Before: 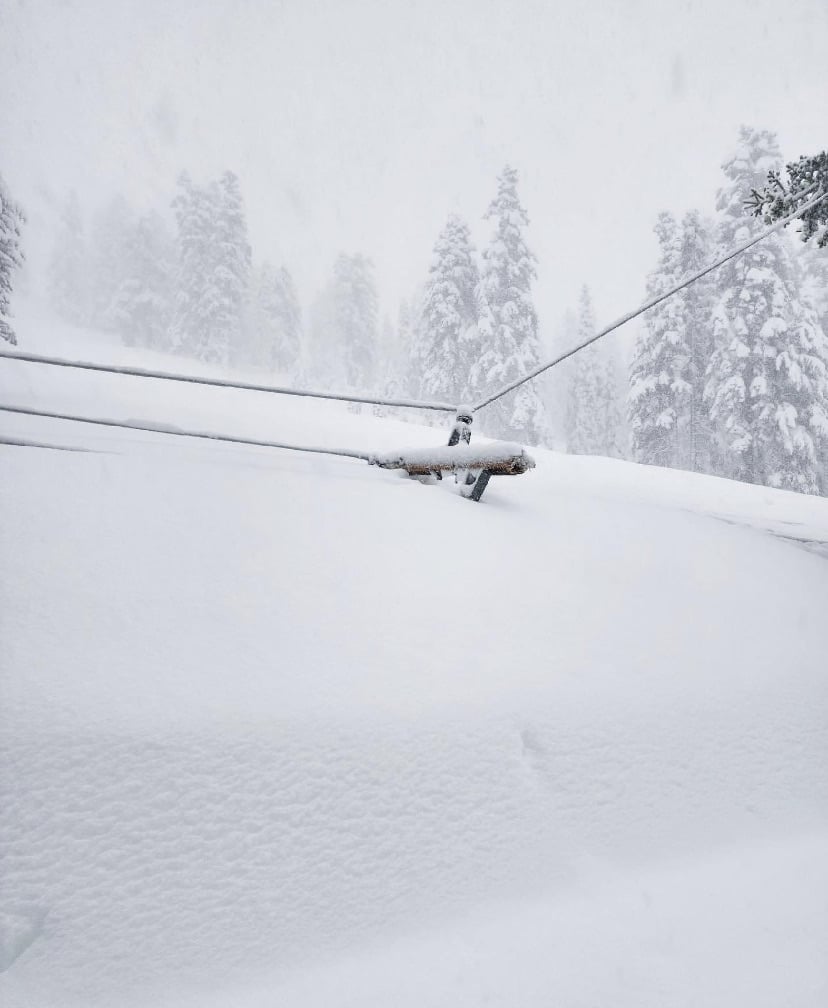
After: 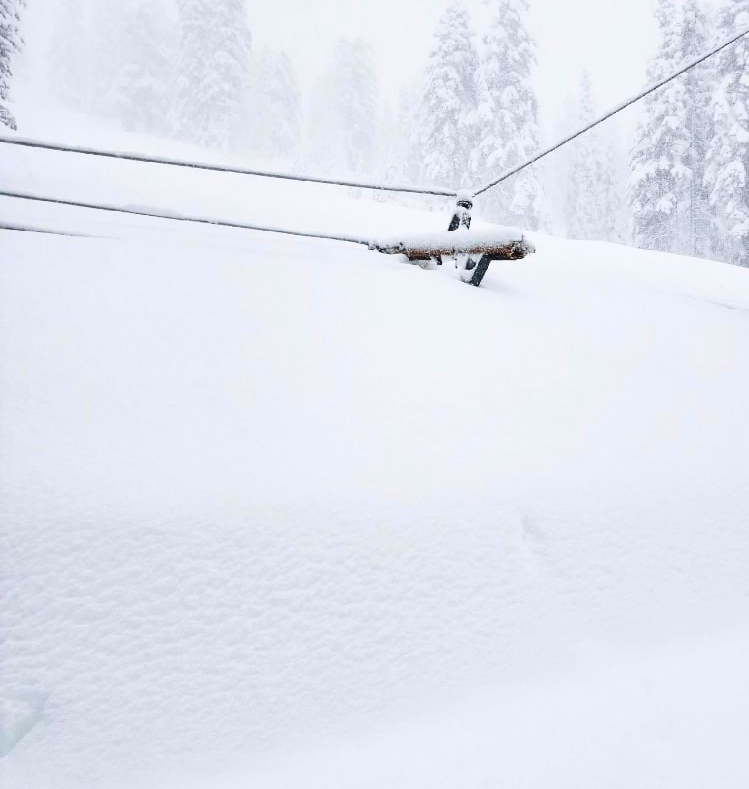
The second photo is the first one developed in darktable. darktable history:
contrast brightness saturation: contrast 0.297
crop: top 21.418%, right 9.444%, bottom 0.274%
color balance rgb: global offset › luminance 0.731%, perceptual saturation grading › global saturation 29.613%
color correction: highlights b* -0.05
